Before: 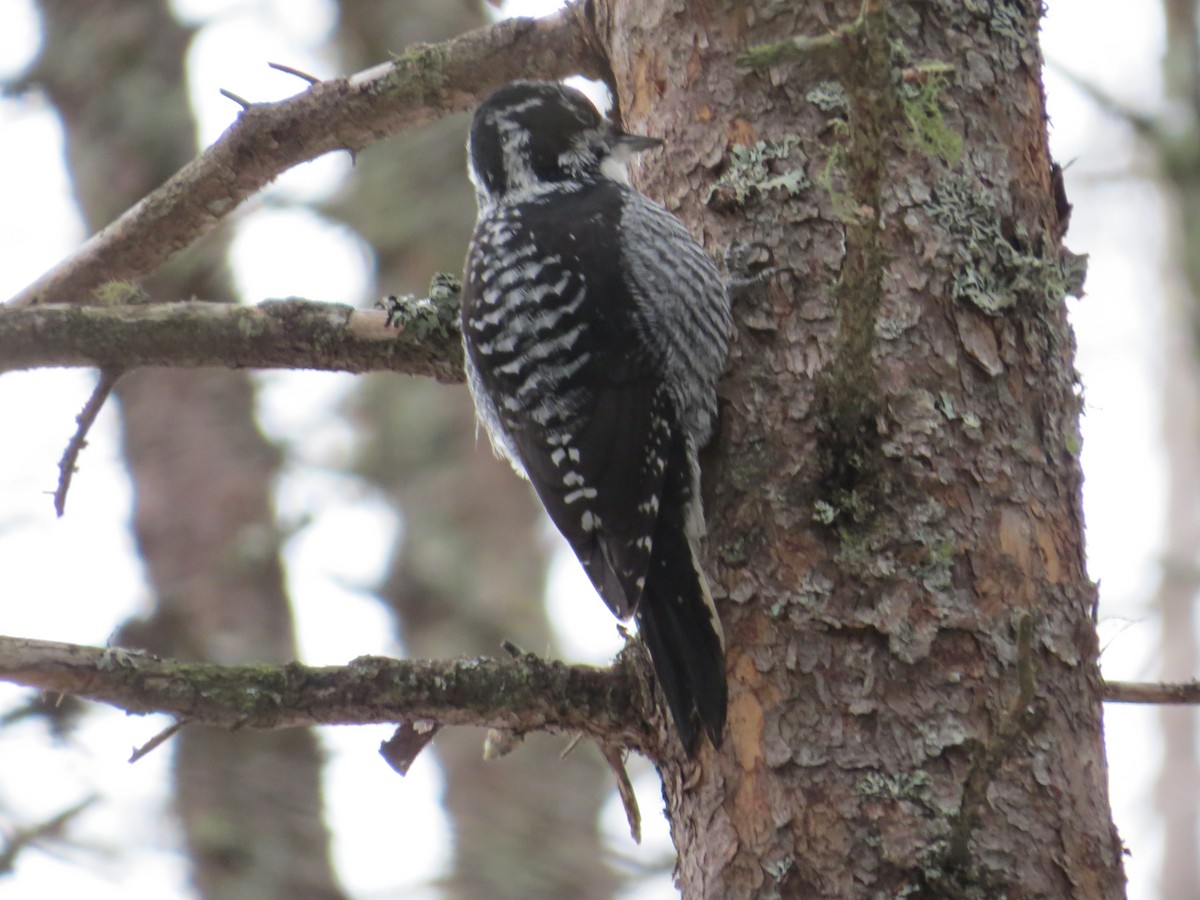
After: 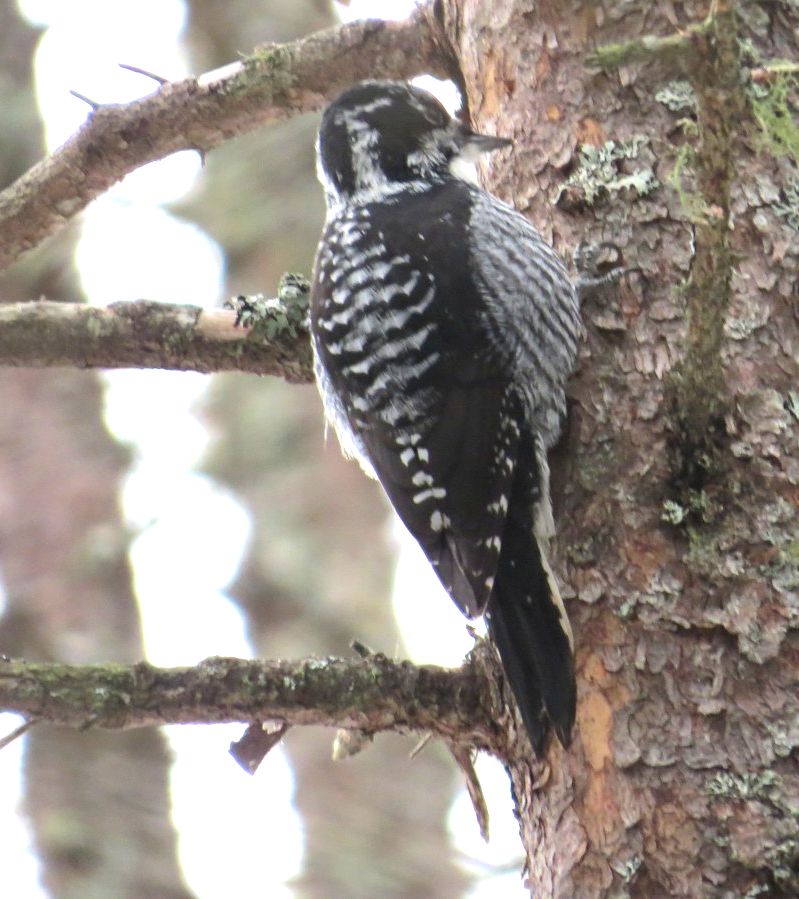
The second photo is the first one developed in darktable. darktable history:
crop and rotate: left 12.648%, right 20.685%
levels: levels [0, 0.374, 0.749]
